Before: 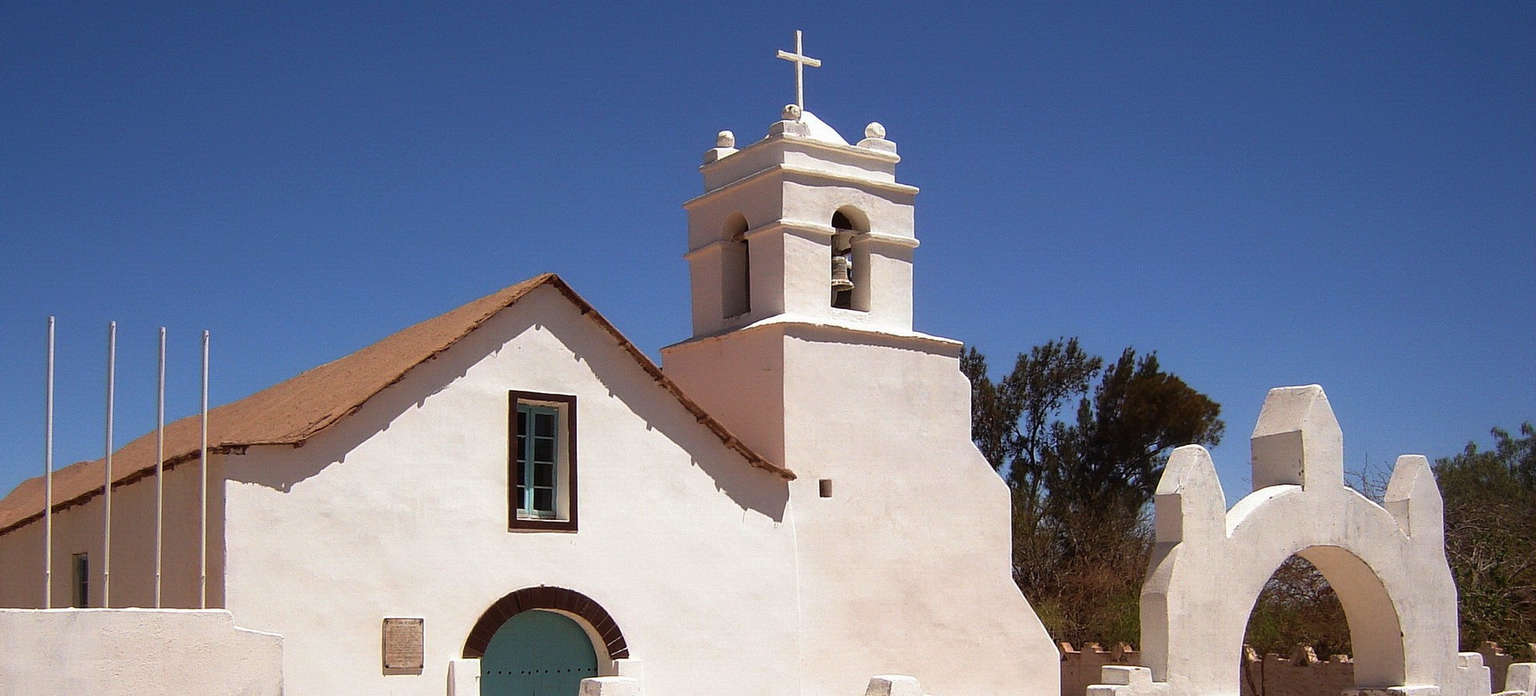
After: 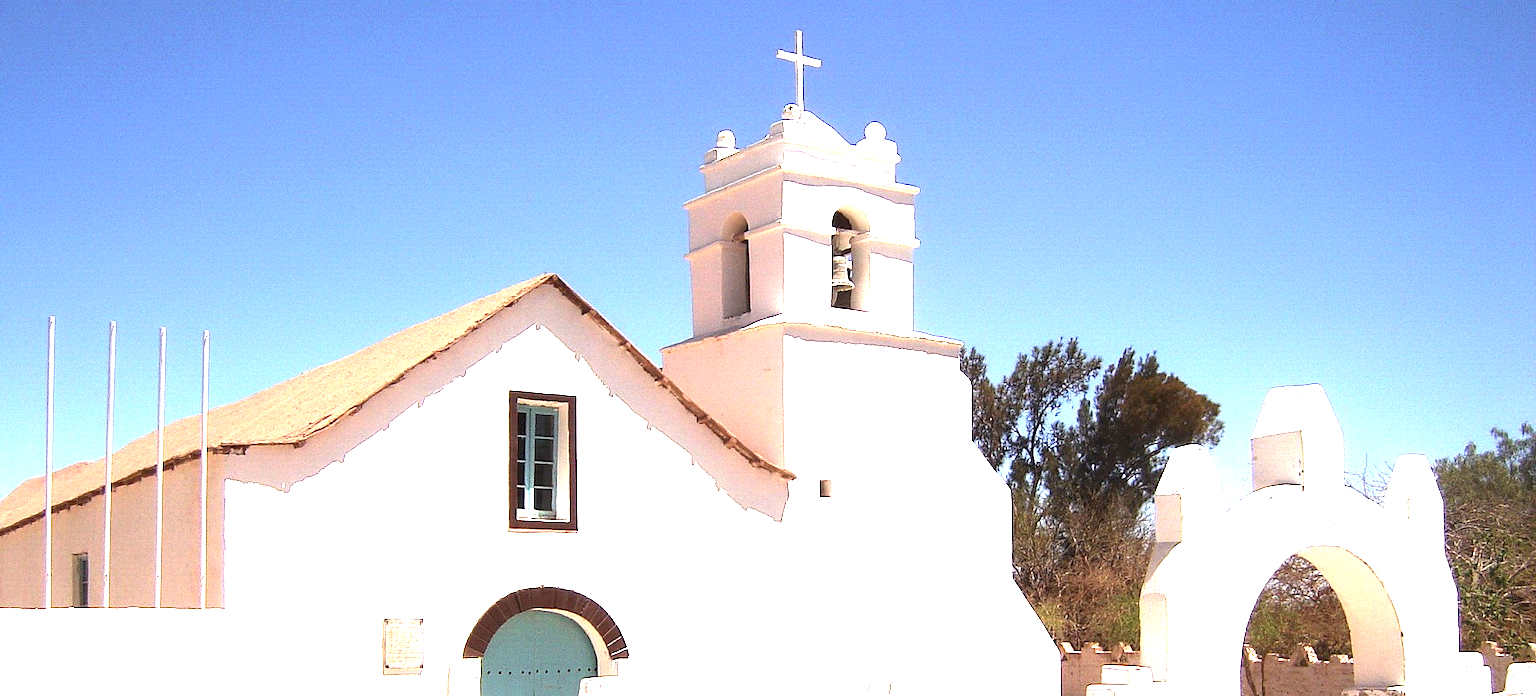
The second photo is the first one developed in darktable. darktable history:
exposure: exposure 2.25 EV, compensate highlight preservation false
levels: mode automatic, gray 50.8%
contrast brightness saturation: saturation -0.1
